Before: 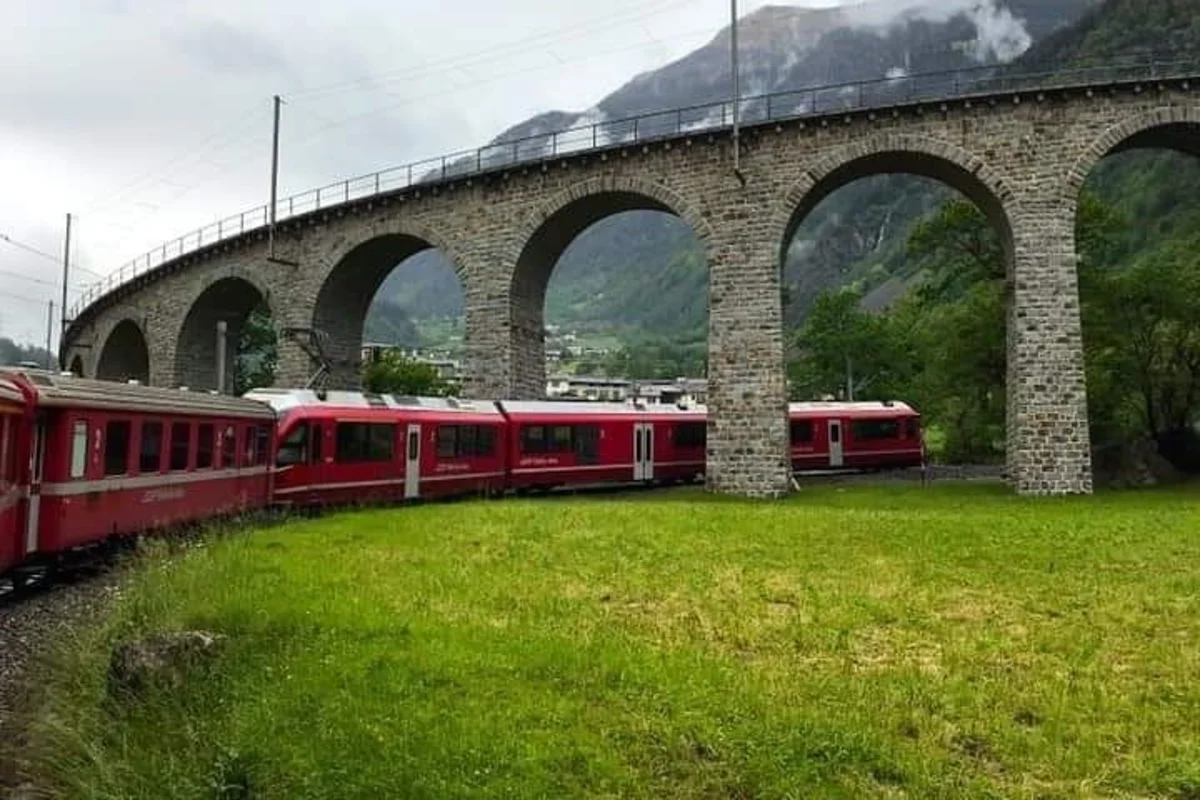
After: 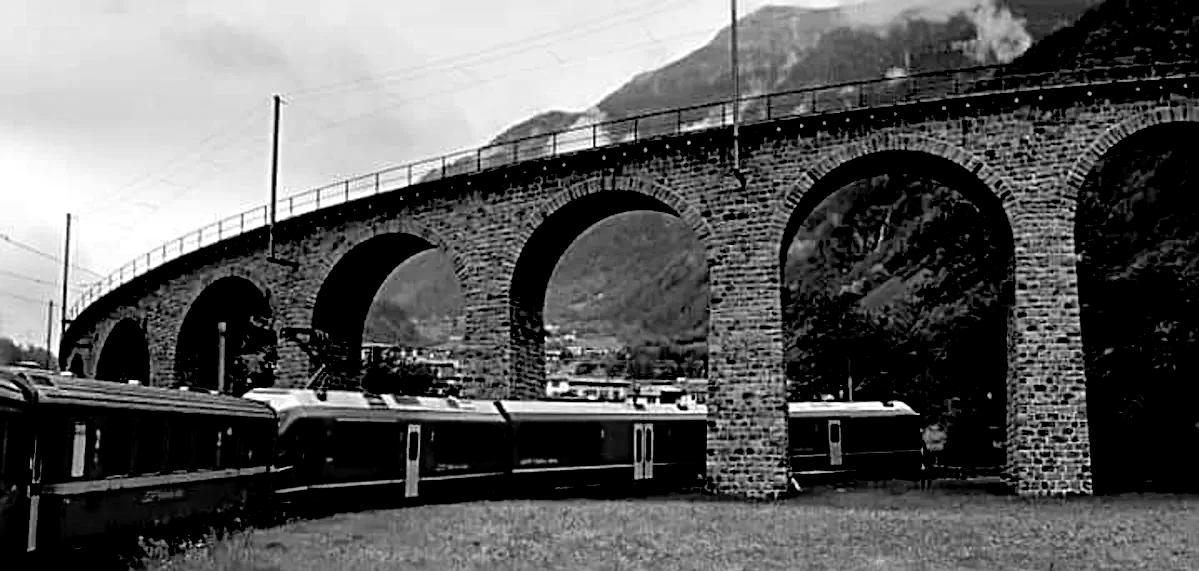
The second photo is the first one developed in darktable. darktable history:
monochrome: on, module defaults
crop: bottom 28.576%
sharpen: radius 4
color zones: curves: ch0 [(0, 0.5) (0.143, 0.5) (0.286, 0.5) (0.429, 0.5) (0.571, 0.5) (0.714, 0.476) (0.857, 0.5) (1, 0.5)]; ch2 [(0, 0.5) (0.143, 0.5) (0.286, 0.5) (0.429, 0.5) (0.571, 0.5) (0.714, 0.487) (0.857, 0.5) (1, 0.5)]
velvia: strength 27%
color balance rgb: perceptual saturation grading › global saturation 20%, perceptual saturation grading › highlights -25%, perceptual saturation grading › shadows 25%
exposure: black level correction 0.056, compensate highlight preservation false
